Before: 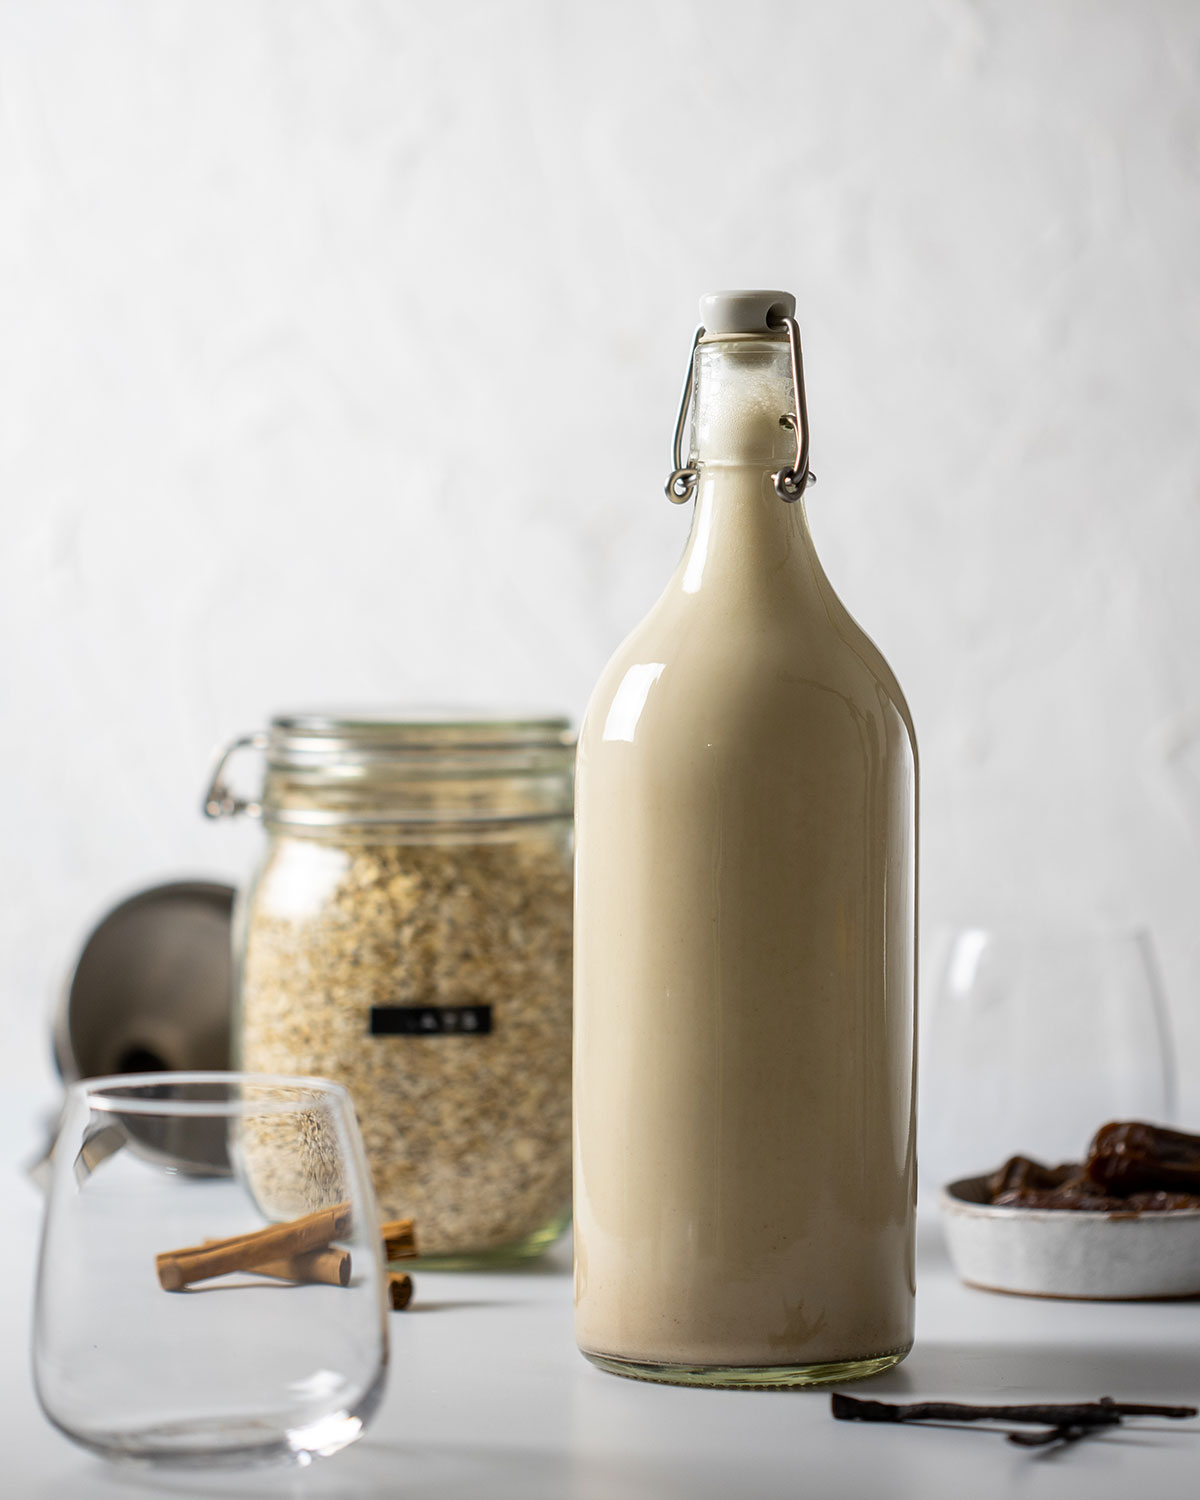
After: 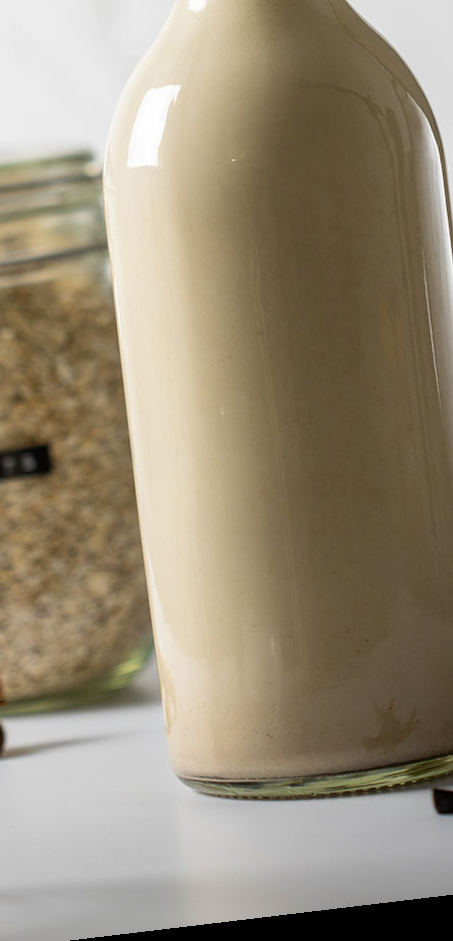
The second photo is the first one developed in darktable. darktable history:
crop: left 40.878%, top 39.176%, right 25.993%, bottom 3.081%
rotate and perspective: rotation -6.83°, automatic cropping off
